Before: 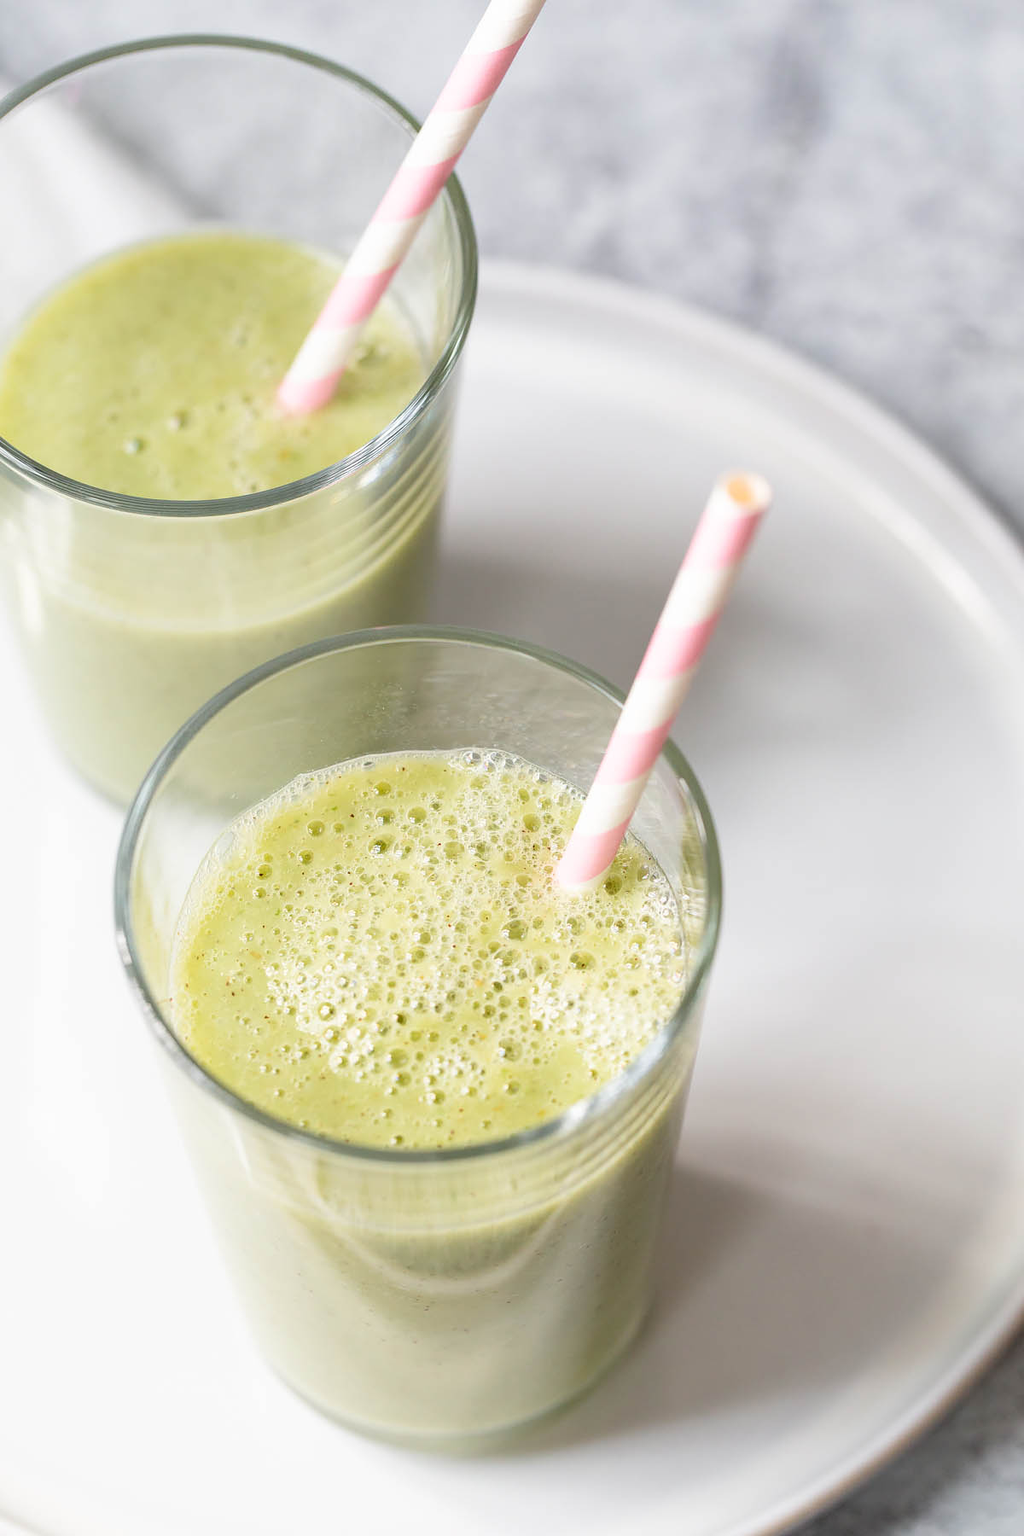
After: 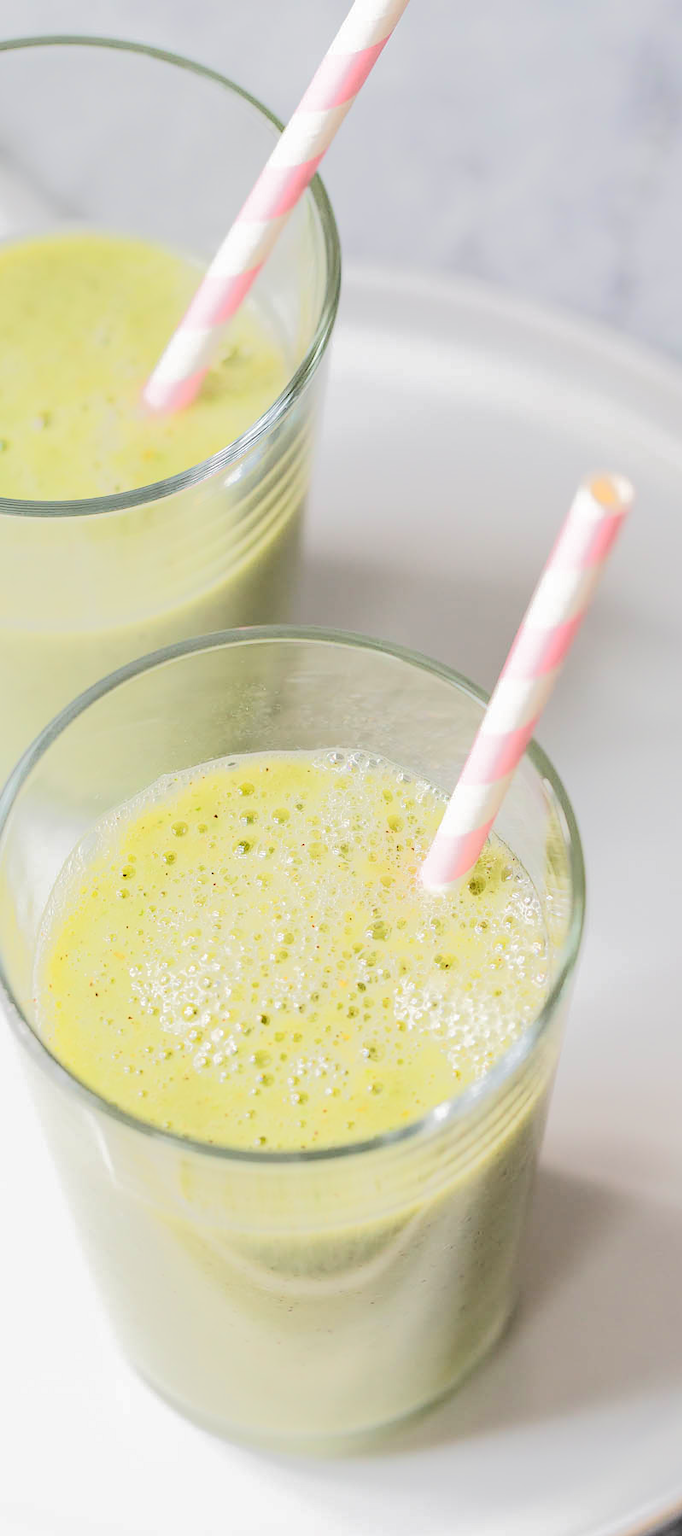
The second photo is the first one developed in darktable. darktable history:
tone curve: curves: ch0 [(0, 0) (0.003, 0.185) (0.011, 0.185) (0.025, 0.187) (0.044, 0.185) (0.069, 0.185) (0.1, 0.18) (0.136, 0.18) (0.177, 0.179) (0.224, 0.202) (0.277, 0.252) (0.335, 0.343) (0.399, 0.452) (0.468, 0.553) (0.543, 0.643) (0.623, 0.717) (0.709, 0.778) (0.801, 0.82) (0.898, 0.856) (1, 1)]
crop and rotate: left 13.358%, right 20.019%
